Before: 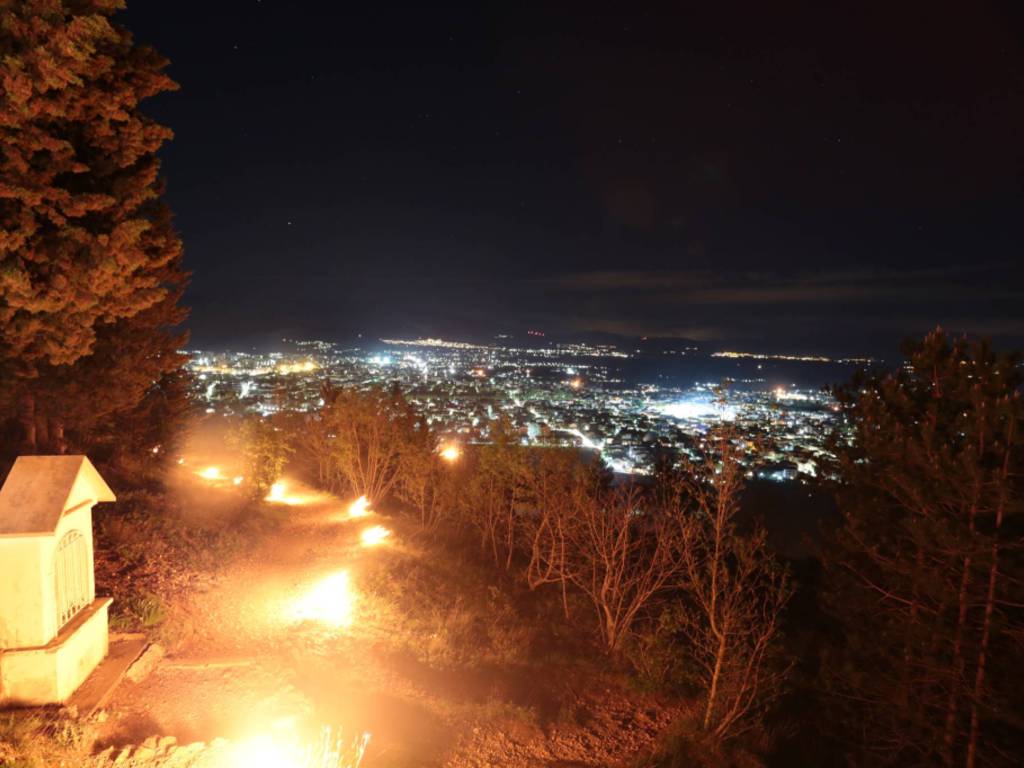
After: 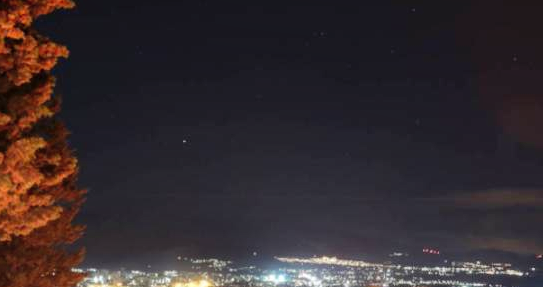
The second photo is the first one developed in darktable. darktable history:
shadows and highlights: soften with gaussian
crop: left 10.306%, top 10.695%, right 36.612%, bottom 51.812%
